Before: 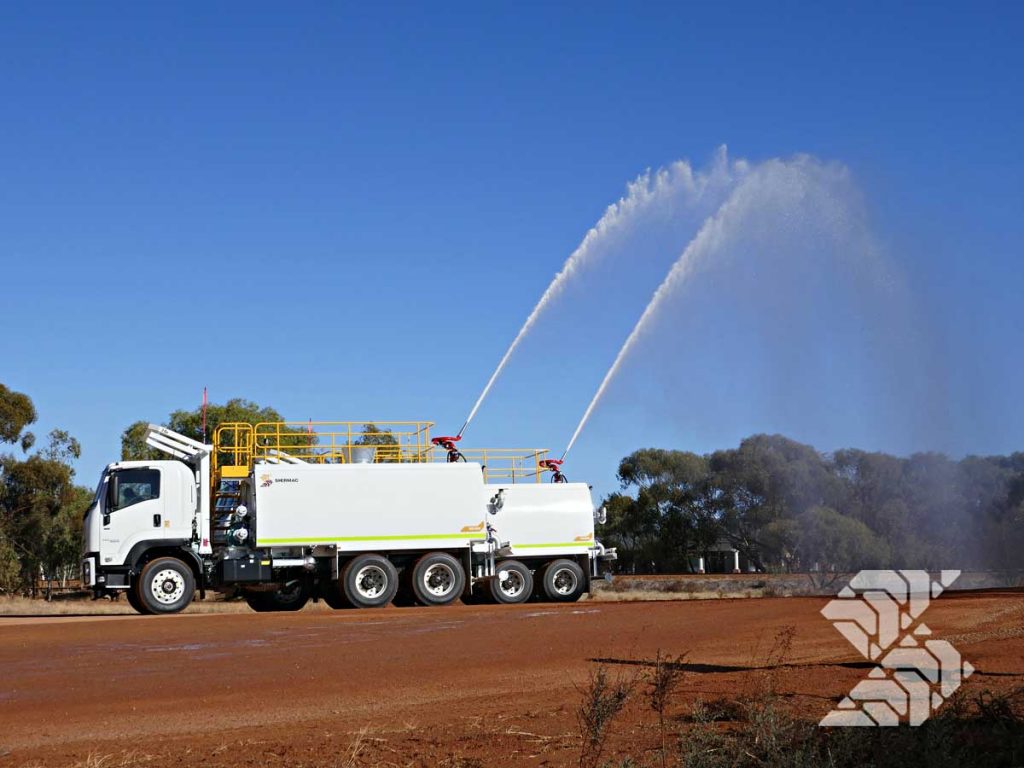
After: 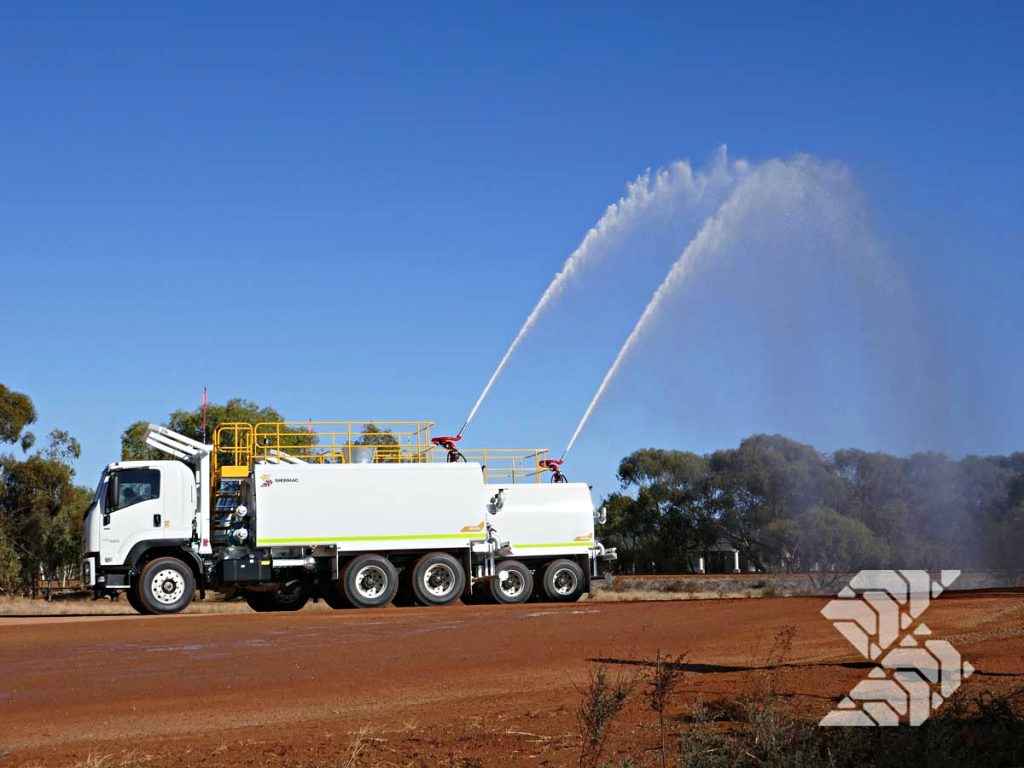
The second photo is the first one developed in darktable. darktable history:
levels: levels [0, 0.492, 0.984]
color balance rgb: global vibrance -1%, saturation formula JzAzBz (2021)
